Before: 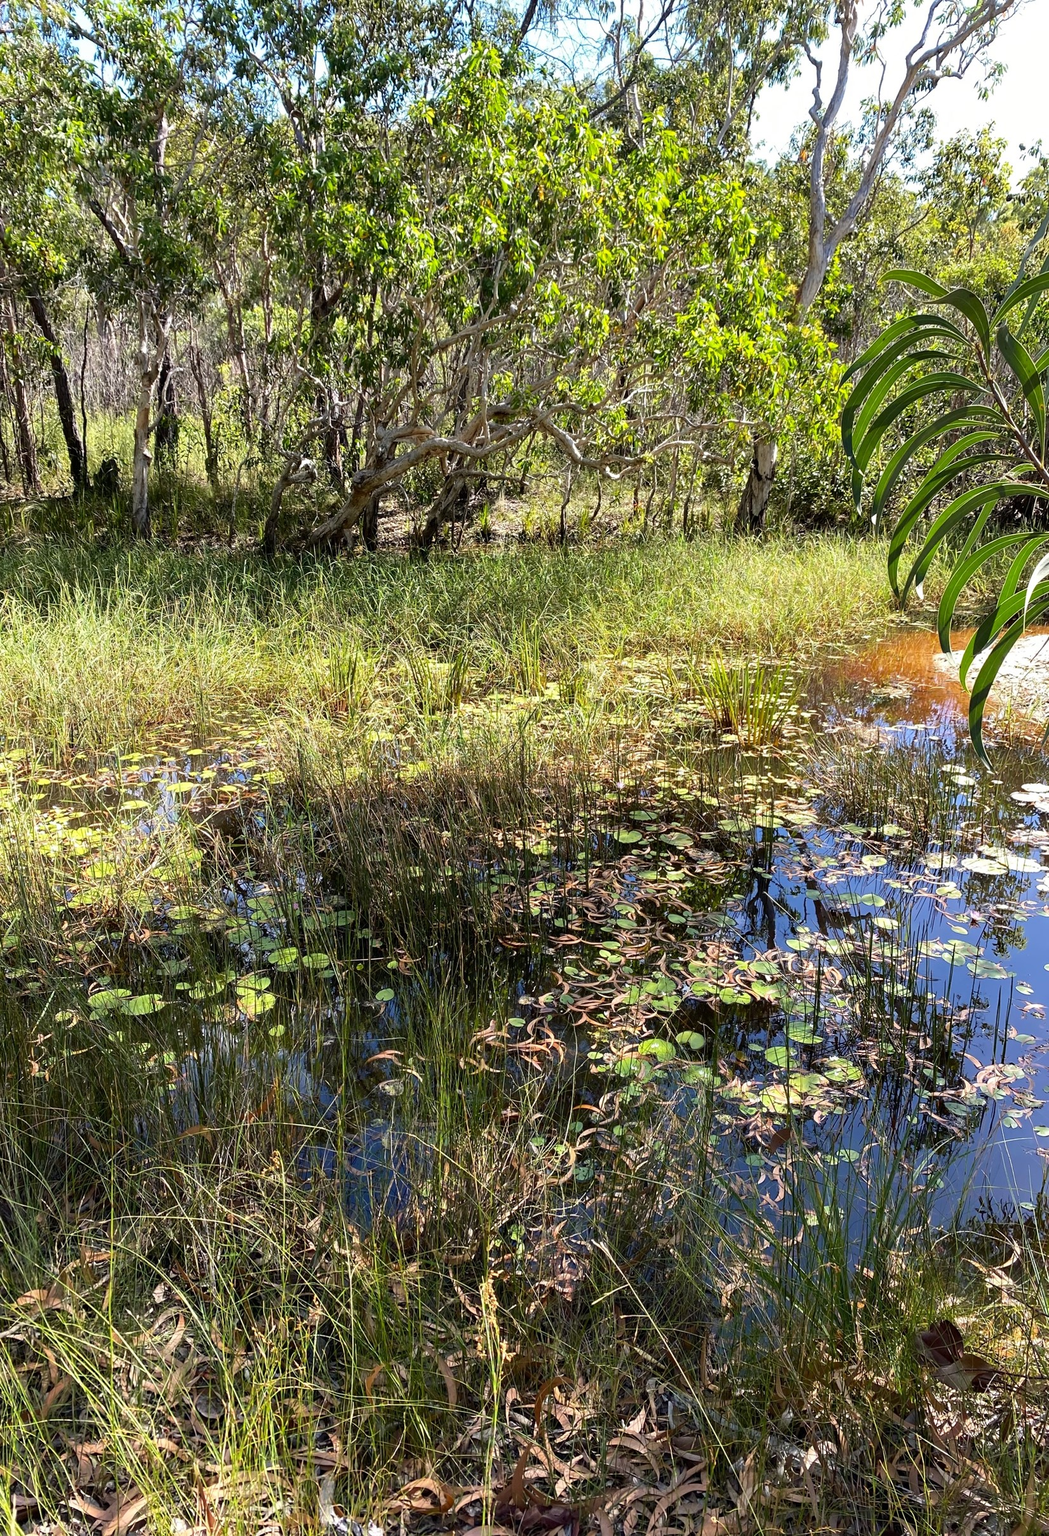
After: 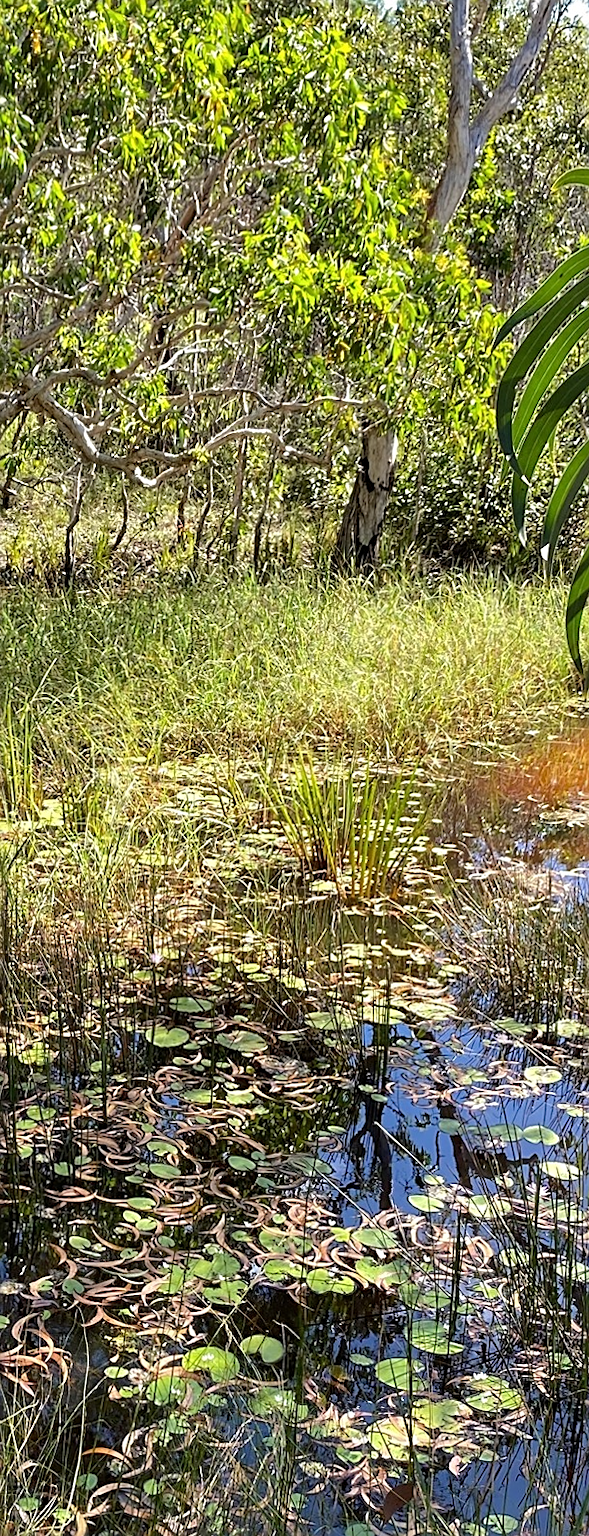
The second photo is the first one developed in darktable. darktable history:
rotate and perspective: rotation 0.174°, lens shift (vertical) 0.013, lens shift (horizontal) 0.019, shear 0.001, automatic cropping original format, crop left 0.007, crop right 0.991, crop top 0.016, crop bottom 0.997
sharpen: on, module defaults
crop and rotate: left 49.936%, top 10.094%, right 13.136%, bottom 24.256%
tone equalizer: -8 EV -1.84 EV, -7 EV -1.16 EV, -6 EV -1.62 EV, smoothing diameter 25%, edges refinement/feathering 10, preserve details guided filter
